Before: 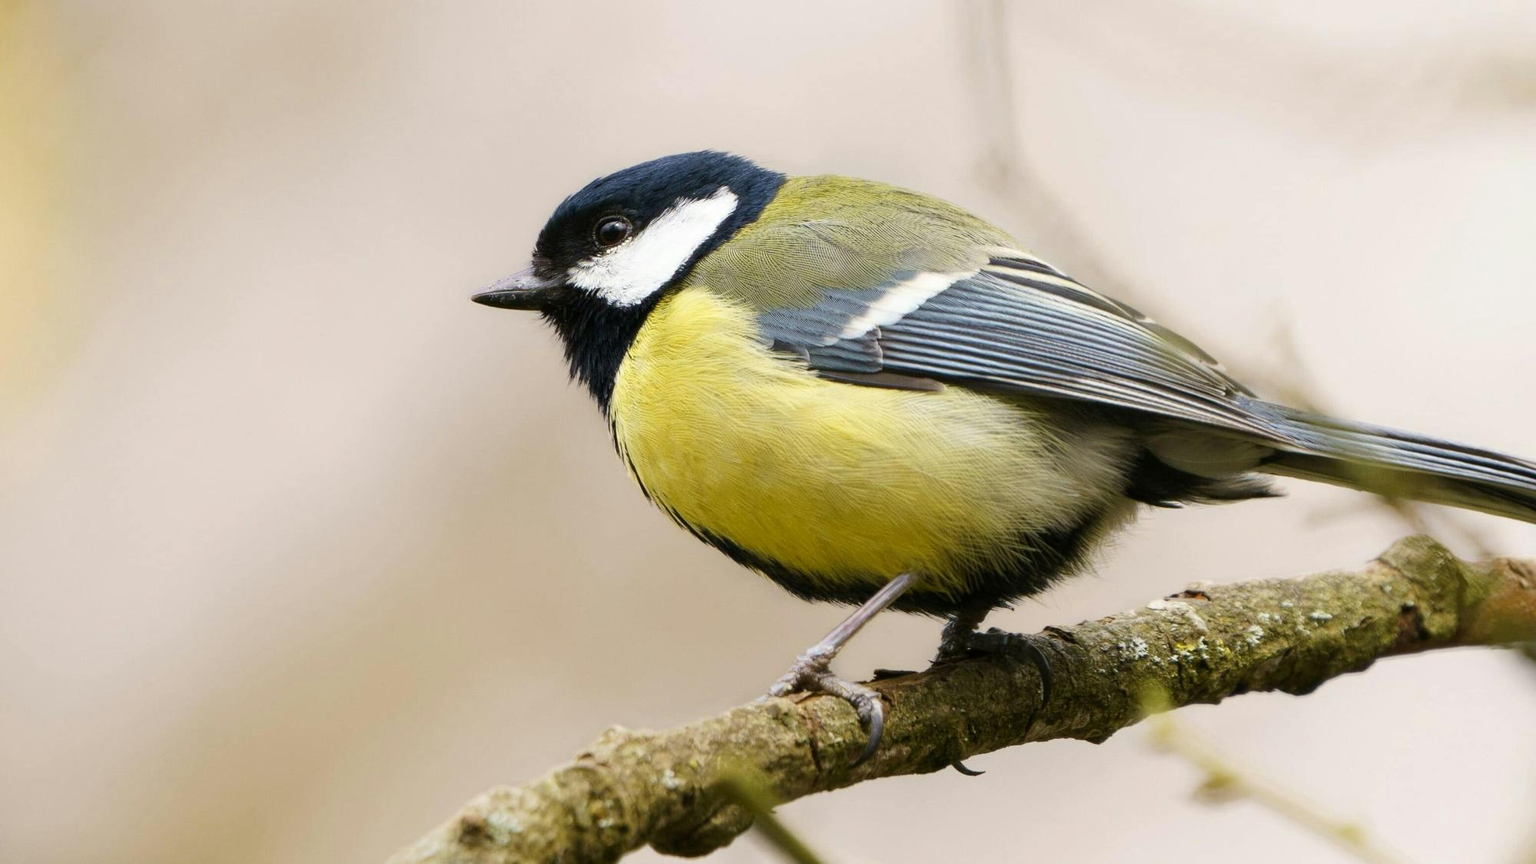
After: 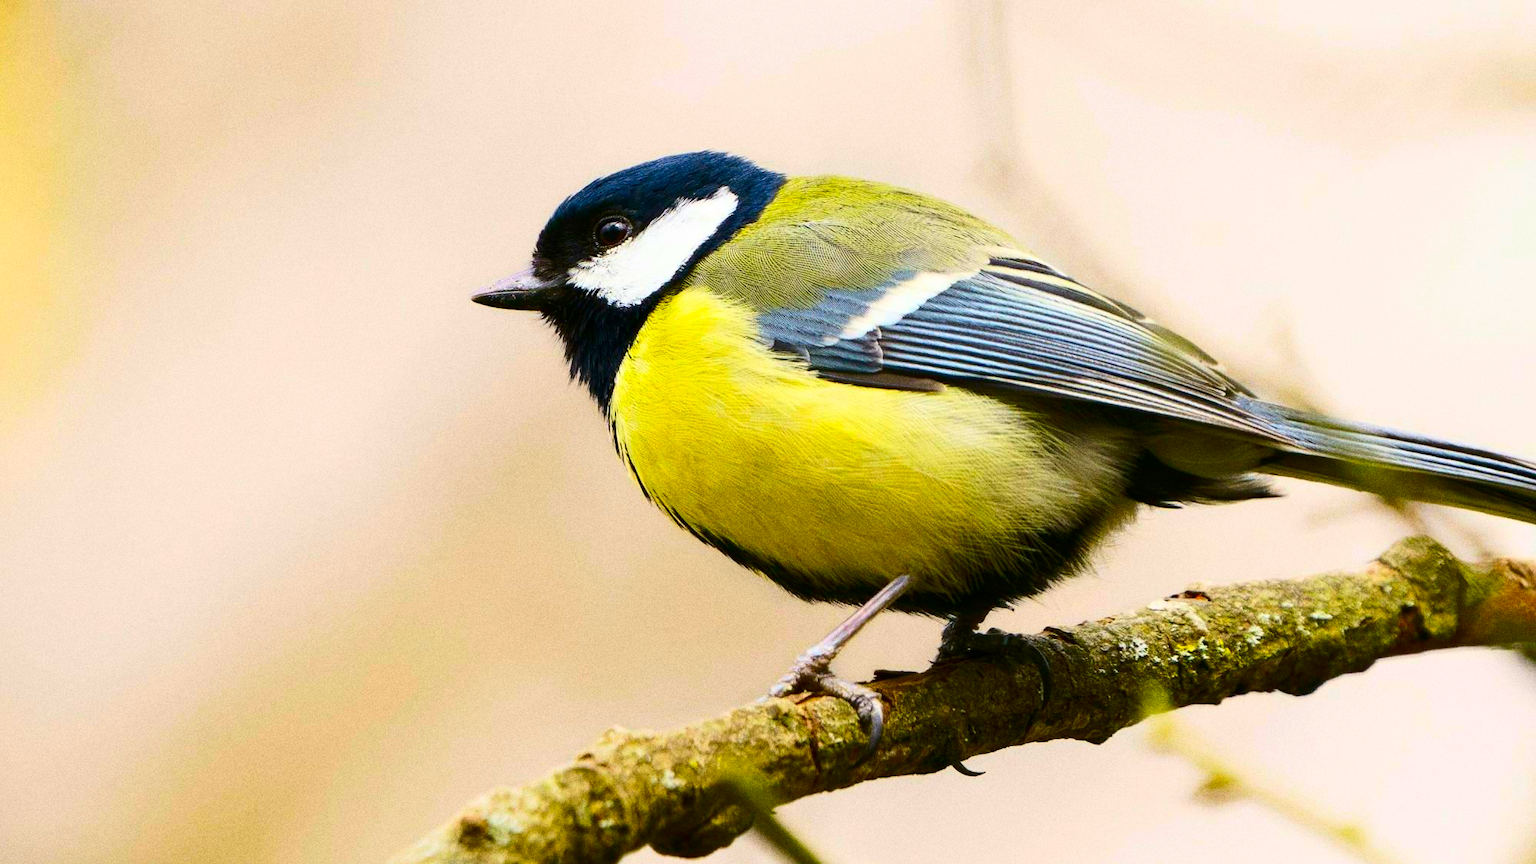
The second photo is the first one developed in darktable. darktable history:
grain: coarseness 11.82 ISO, strength 36.67%, mid-tones bias 74.17%
tone equalizer: on, module defaults
contrast brightness saturation: contrast 0.26, brightness 0.02, saturation 0.87
